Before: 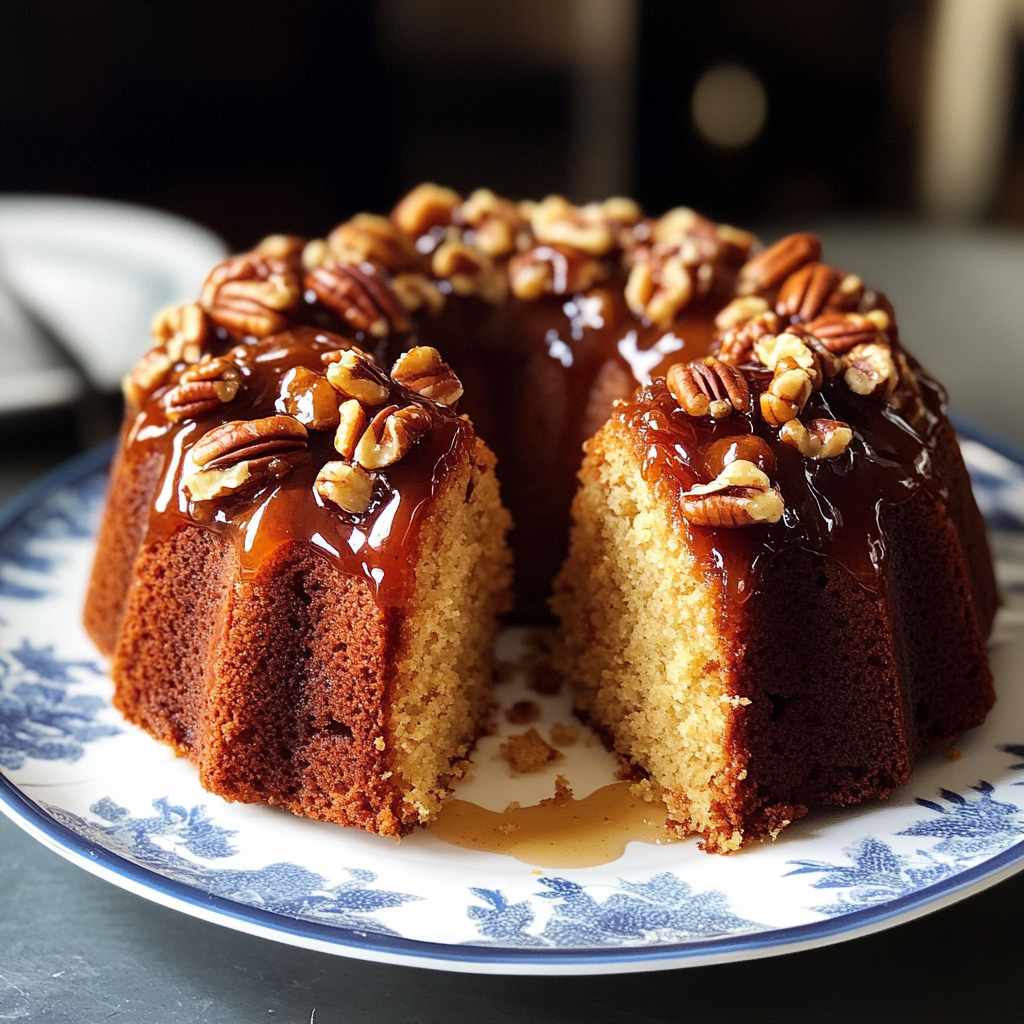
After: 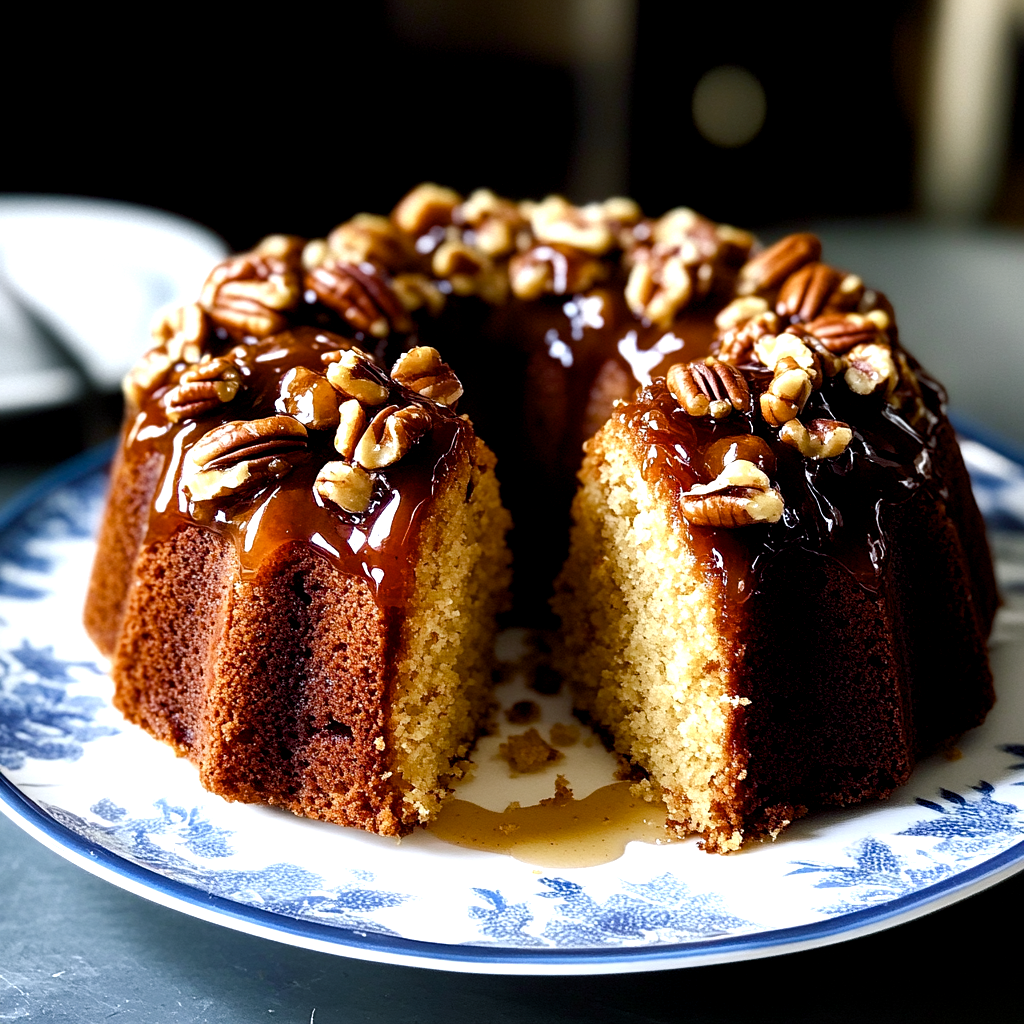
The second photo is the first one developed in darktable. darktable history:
color balance rgb: shadows lift › chroma 2.79%, shadows lift › hue 190.66°, power › hue 171.85°, highlights gain › chroma 2.16%, highlights gain › hue 75.26°, global offset › luminance -0.51%, perceptual saturation grading › highlights -33.8%, perceptual saturation grading › mid-tones 14.98%, perceptual saturation grading › shadows 48.43%, perceptual brilliance grading › highlights 15.68%, perceptual brilliance grading › mid-tones 6.62%, perceptual brilliance grading › shadows -14.98%, global vibrance 11.32%, contrast 5.05%
white balance: red 0.931, blue 1.11
